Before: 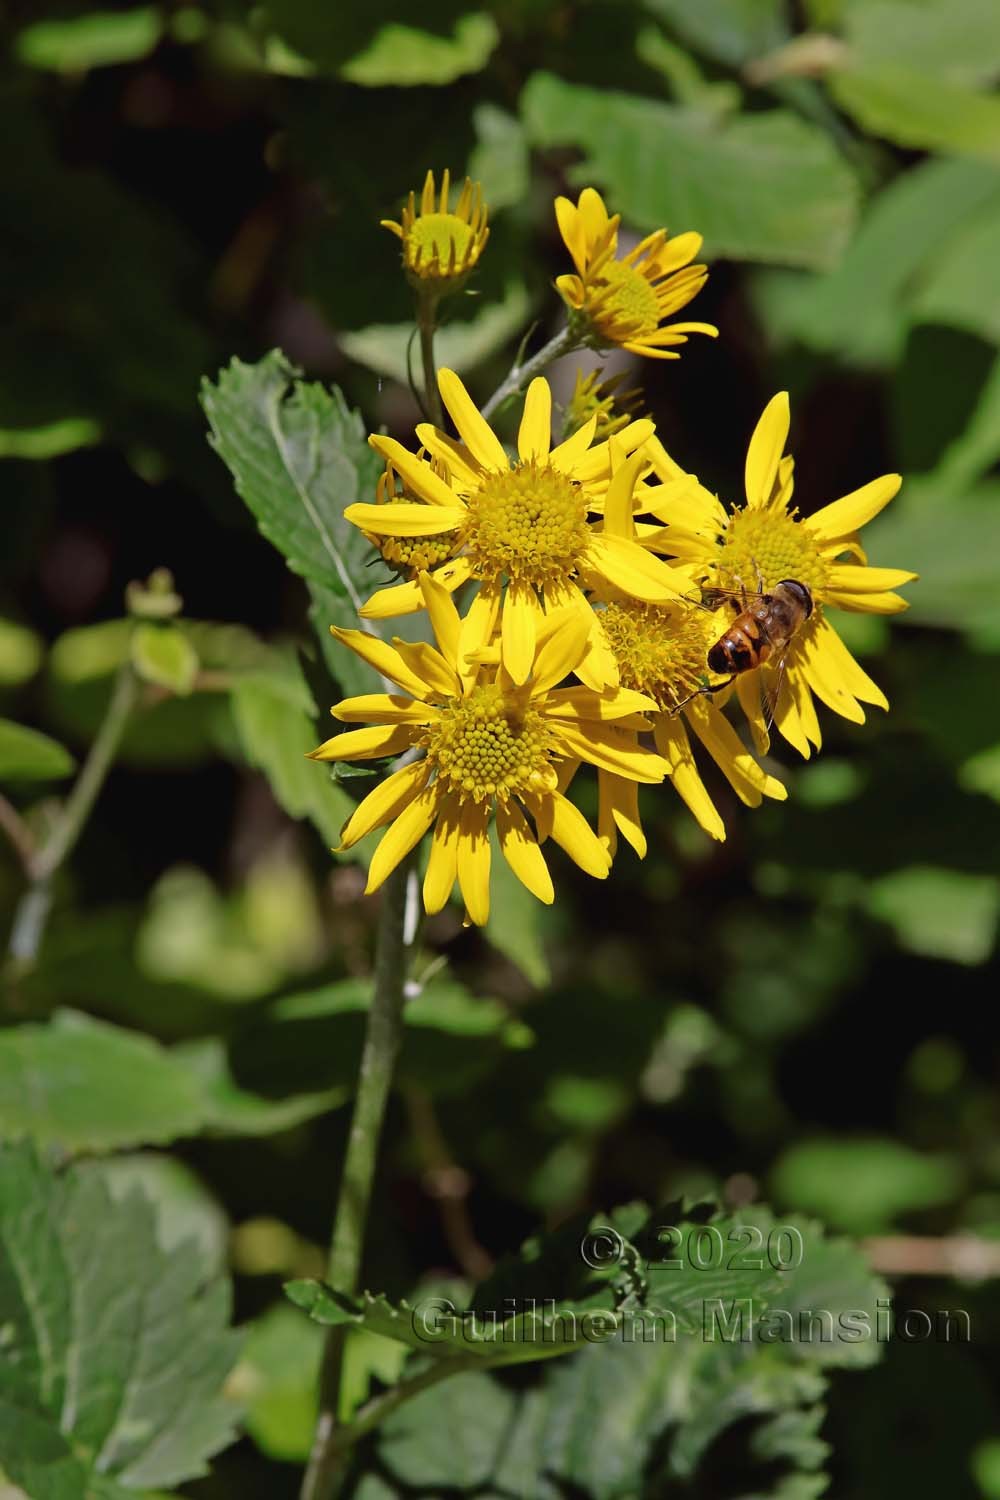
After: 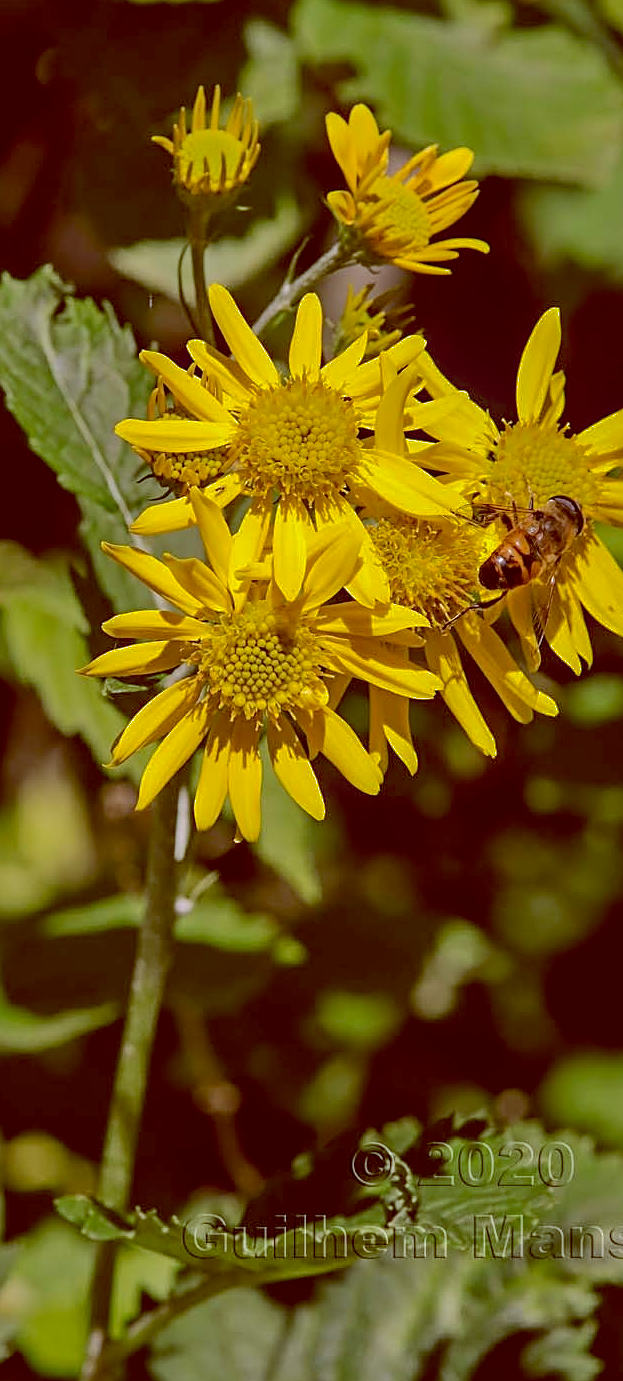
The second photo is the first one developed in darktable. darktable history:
crop and rotate: left 22.918%, top 5.629%, right 14.711%, bottom 2.247%
color balance: lift [1, 1.011, 0.999, 0.989], gamma [1.109, 1.045, 1.039, 0.955], gain [0.917, 0.936, 0.952, 1.064], contrast 2.32%, contrast fulcrum 19%, output saturation 101%
color correction: highlights a* 3.12, highlights b* -1.55, shadows a* -0.101, shadows b* 2.52, saturation 0.98
local contrast: on, module defaults
sharpen: on, module defaults
shadows and highlights: shadows 25, highlights -70
